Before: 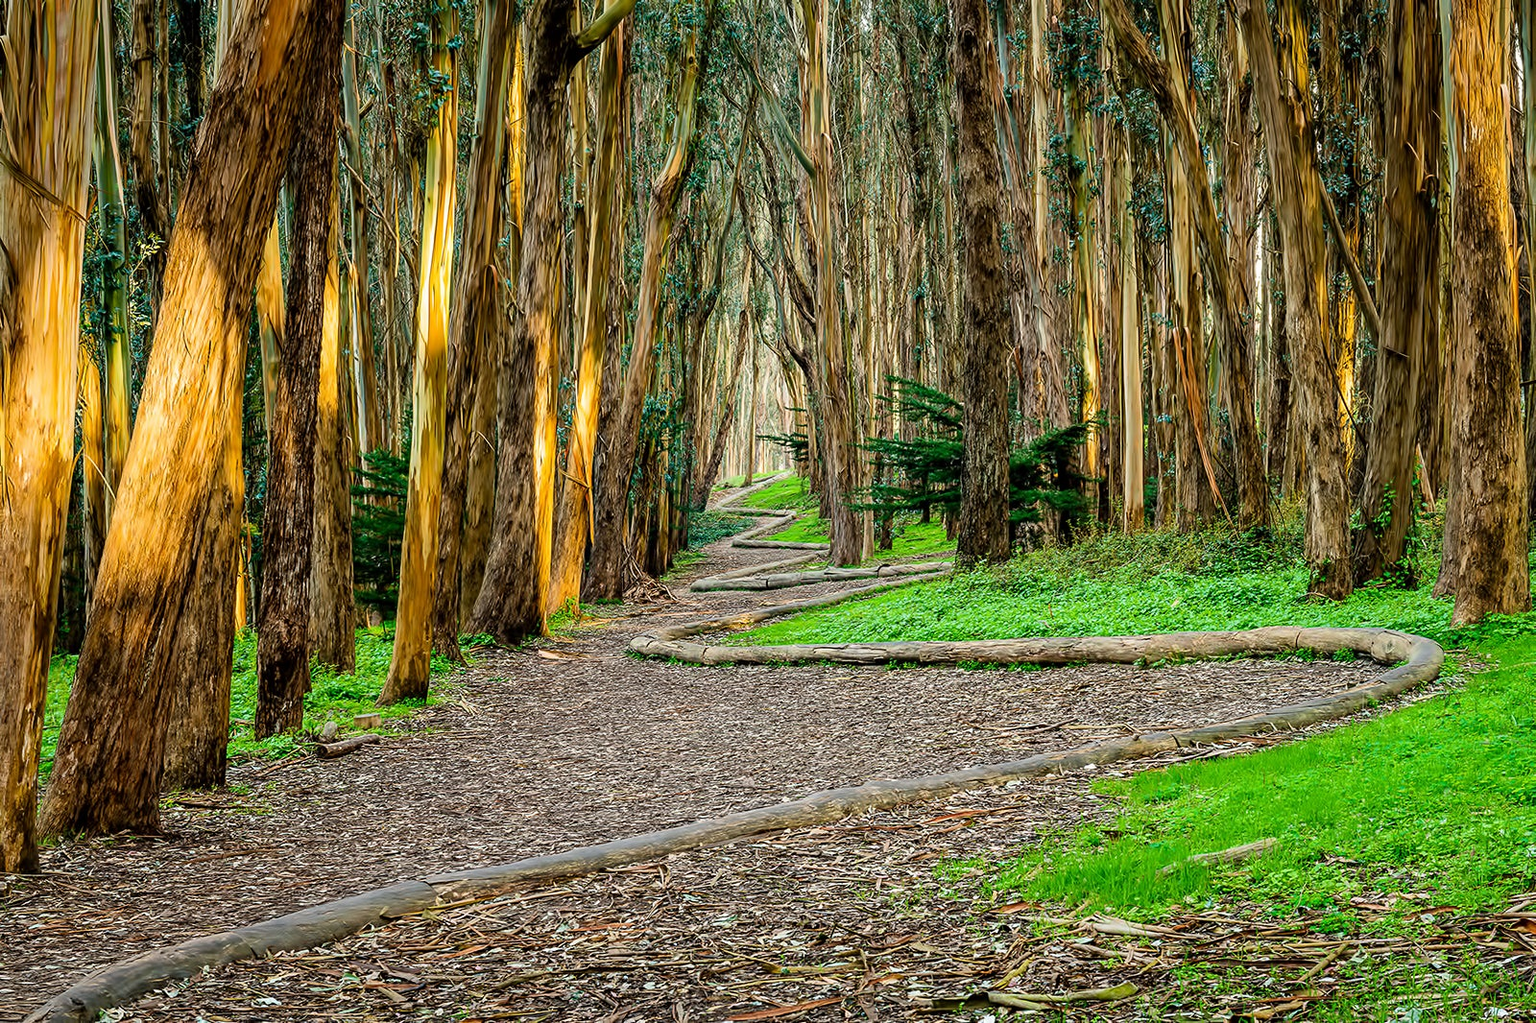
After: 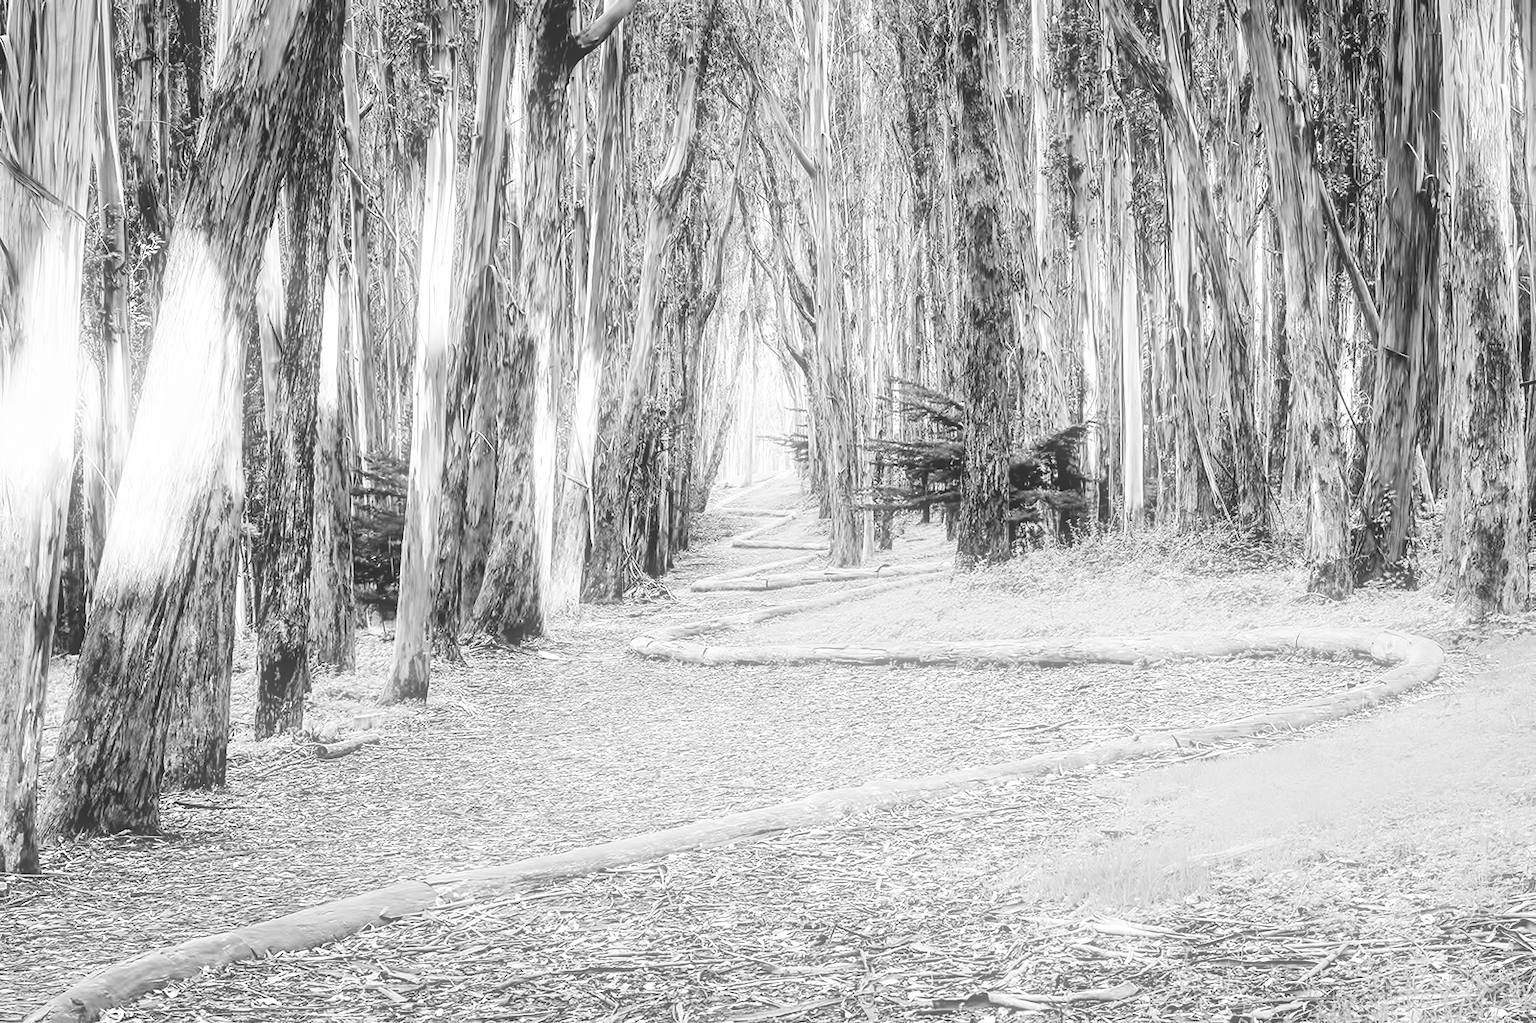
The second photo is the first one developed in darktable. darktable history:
tone curve: curves: ch0 [(0, 0.013) (0.054, 0.018) (0.205, 0.191) (0.289, 0.292) (0.39, 0.424) (0.493, 0.551) (0.666, 0.743) (0.795, 0.841) (1, 0.998)]; ch1 [(0, 0) (0.385, 0.343) (0.439, 0.415) (0.494, 0.495) (0.501, 0.501) (0.51, 0.509) (0.548, 0.554) (0.586, 0.601) (0.66, 0.687) (0.783, 0.804) (1, 1)]; ch2 [(0, 0) (0.304, 0.31) (0.403, 0.399) (0.441, 0.428) (0.47, 0.469) (0.498, 0.496) (0.524, 0.538) (0.566, 0.579) (0.633, 0.665) (0.7, 0.711) (1, 1)], color space Lab, independent channels, preserve colors none
bloom: size 5%, threshold 95%, strength 15%
monochrome: a 30.25, b 92.03
exposure: black level correction 0, exposure 1.45 EV, compensate exposure bias true, compensate highlight preservation false
color balance rgb: perceptual saturation grading › global saturation 30%, global vibrance 20%
local contrast: detail 69%
